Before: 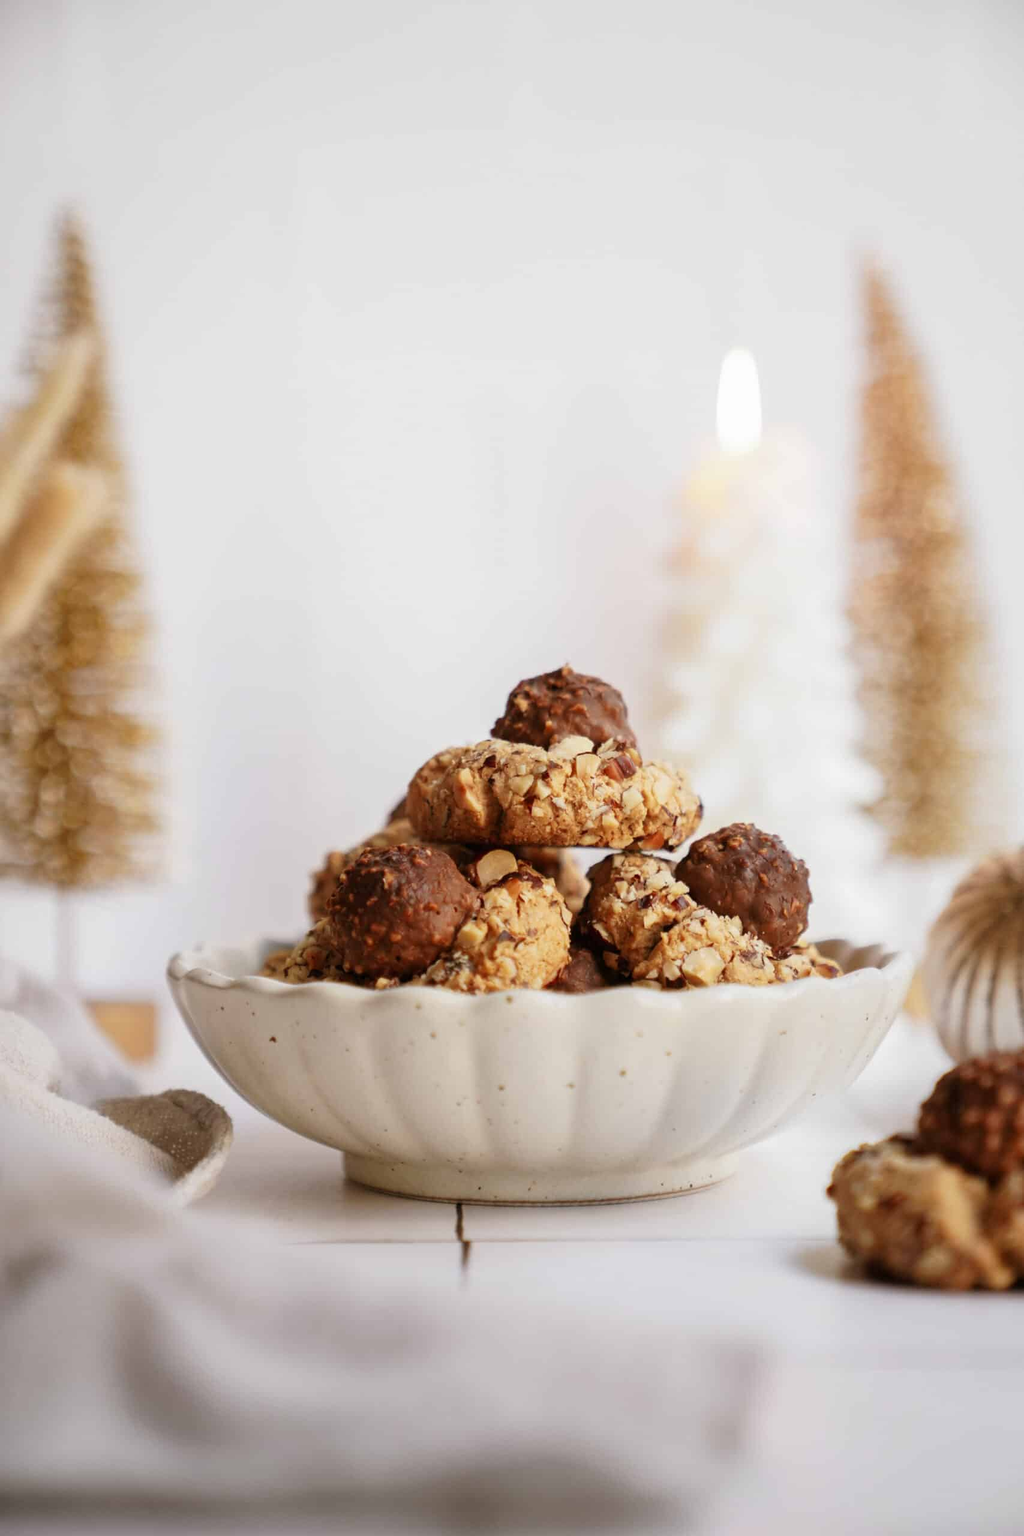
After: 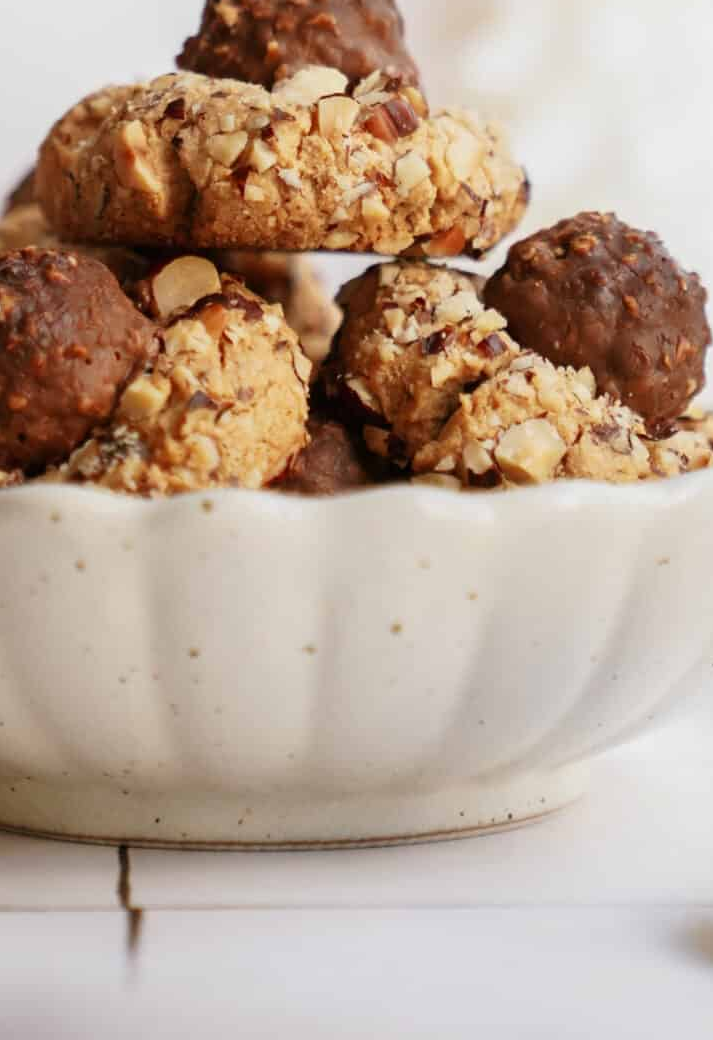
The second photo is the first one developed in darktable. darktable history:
crop: left 37.668%, top 45.325%, right 20.518%, bottom 13.638%
